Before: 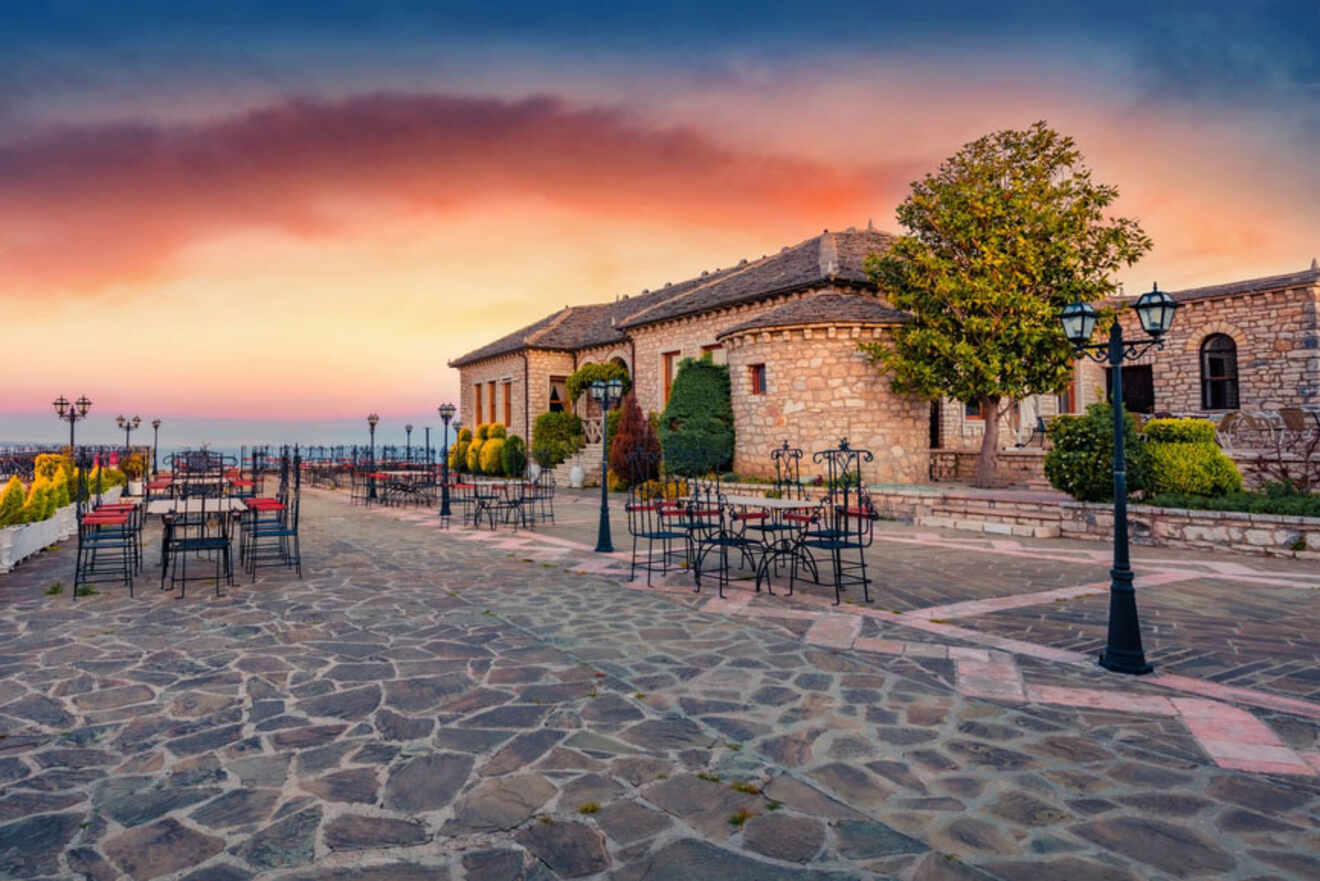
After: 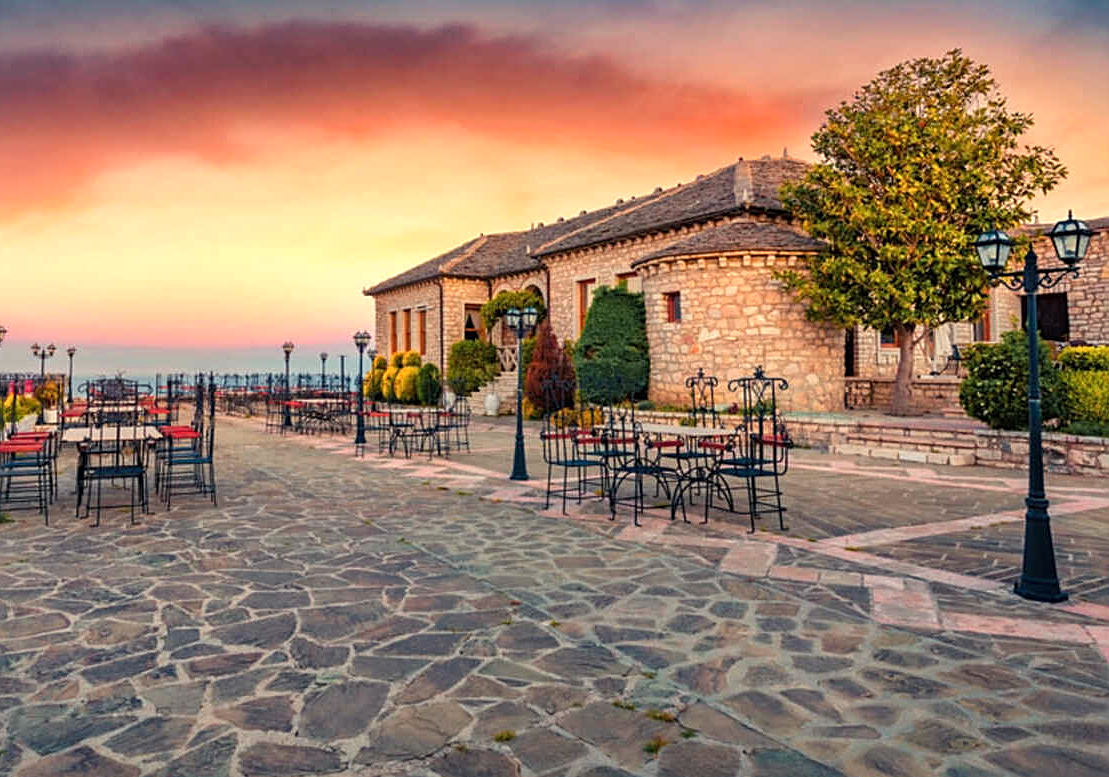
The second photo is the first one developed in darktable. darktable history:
crop: left 6.446%, top 8.188%, right 9.538%, bottom 3.548%
sharpen: on, module defaults
exposure: exposure 0.29 EV, compensate highlight preservation false
white balance: red 1.029, blue 0.92
